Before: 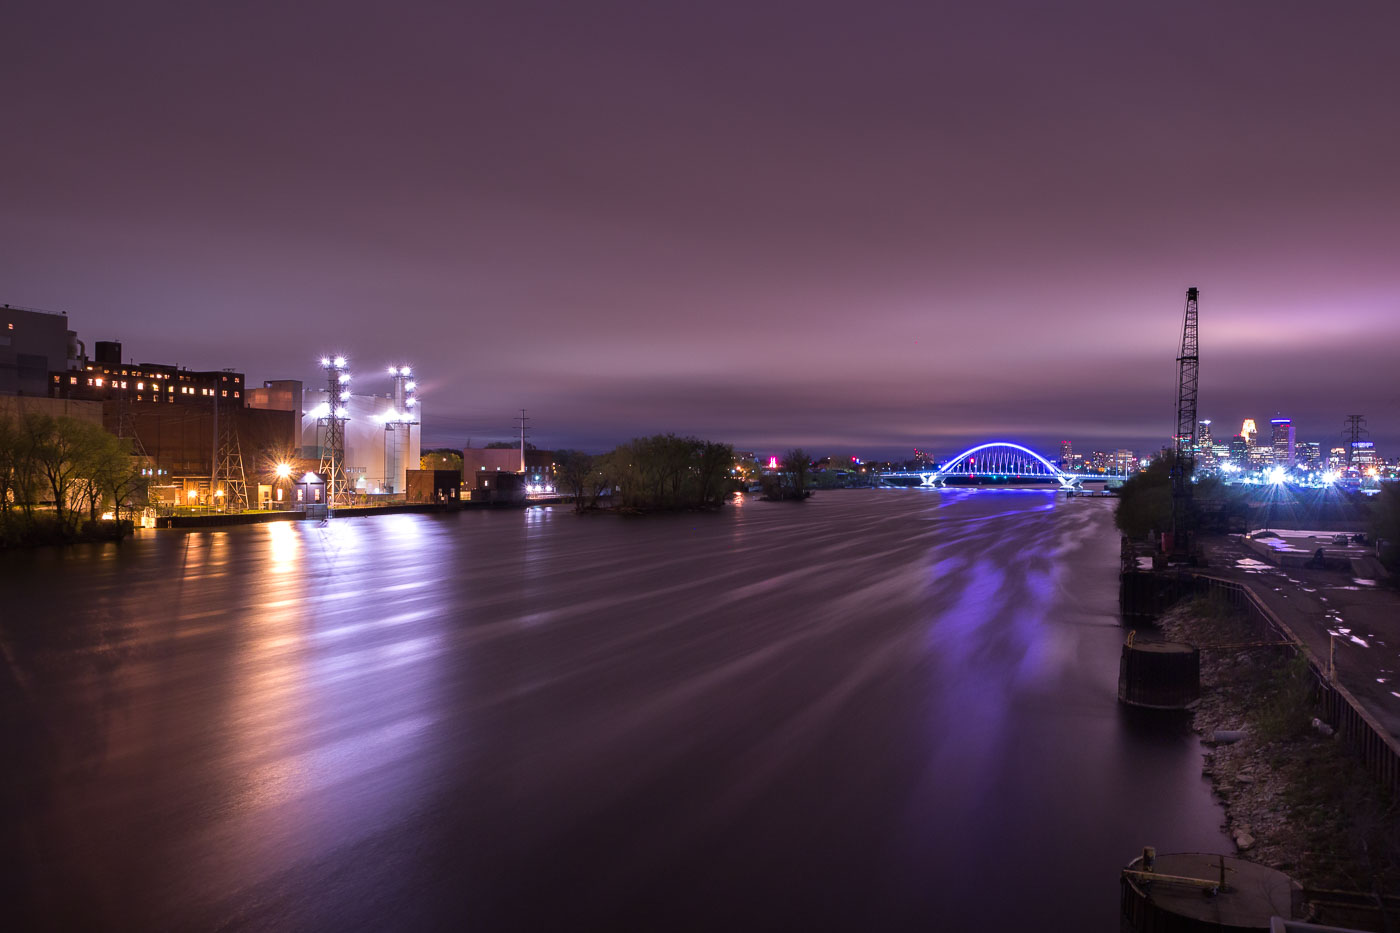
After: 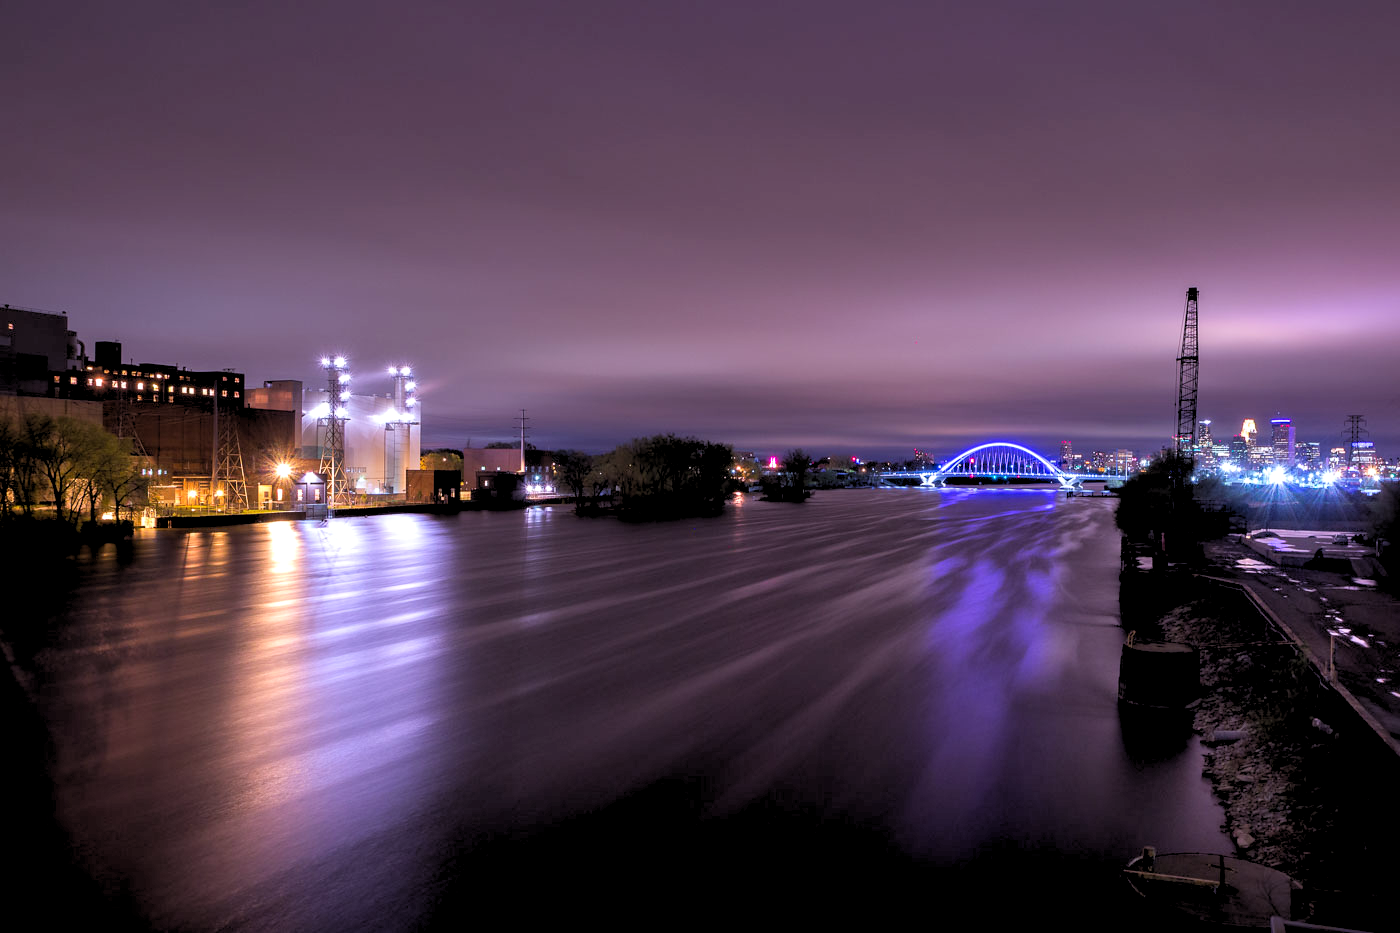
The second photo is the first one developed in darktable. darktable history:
white balance: red 0.98, blue 1.034
rgb levels: levels [[0.013, 0.434, 0.89], [0, 0.5, 1], [0, 0.5, 1]]
